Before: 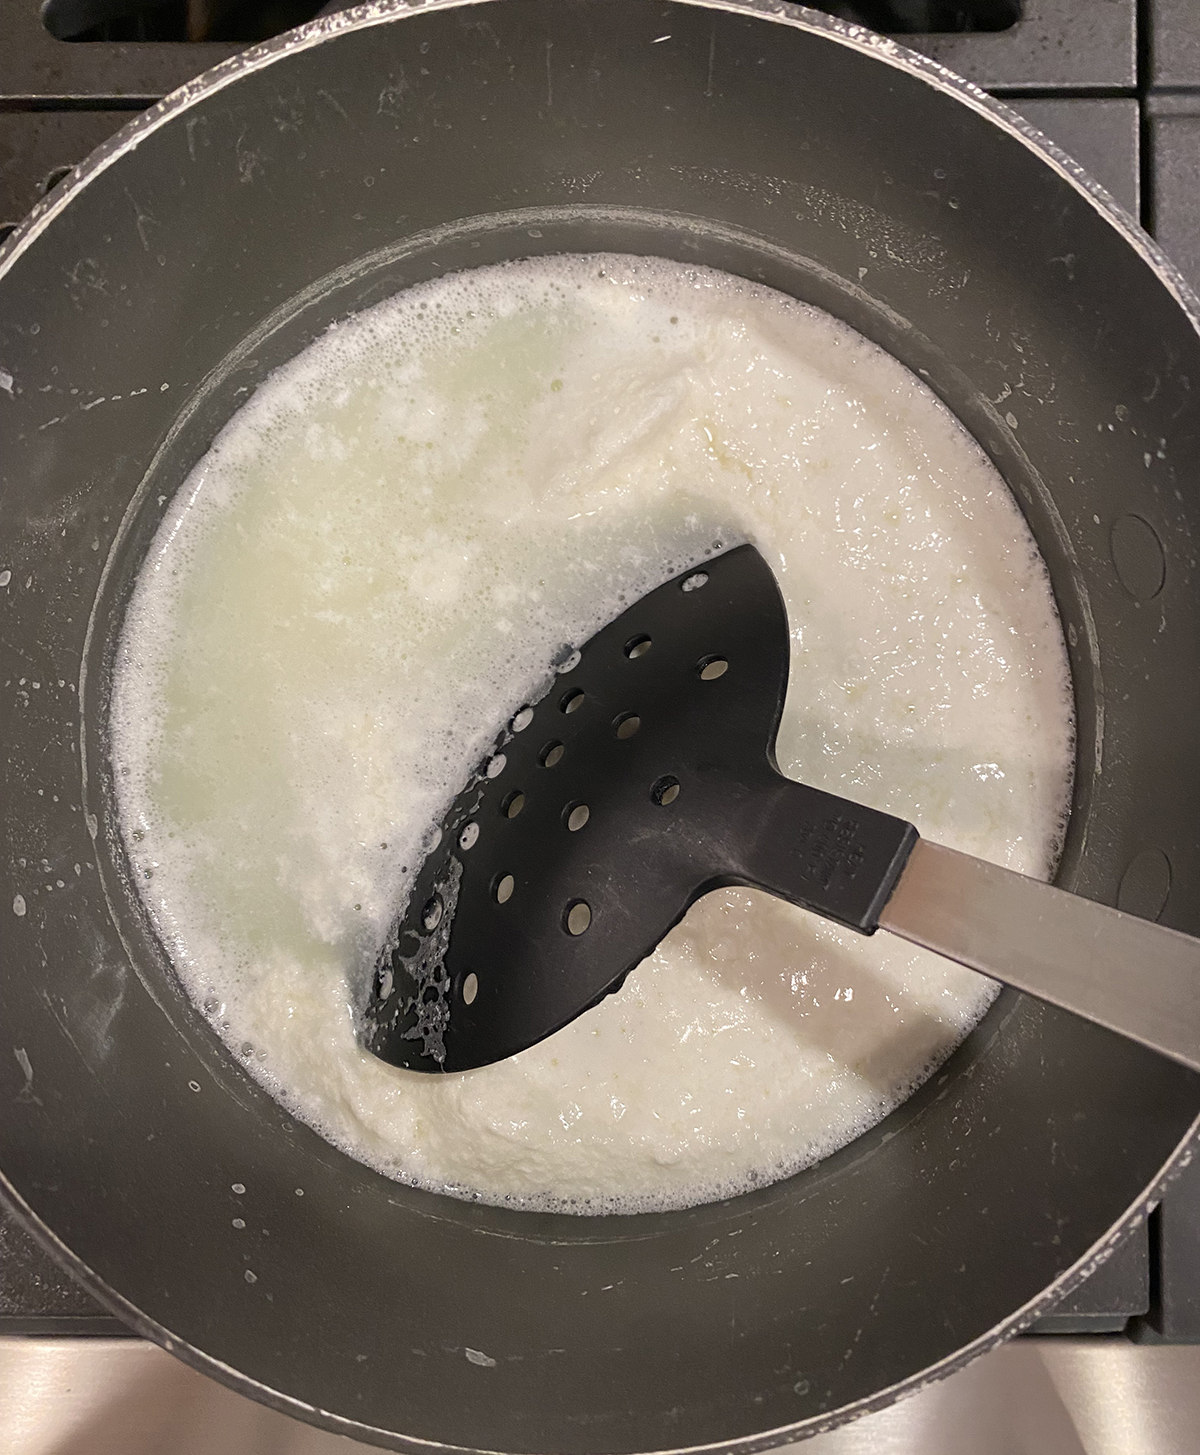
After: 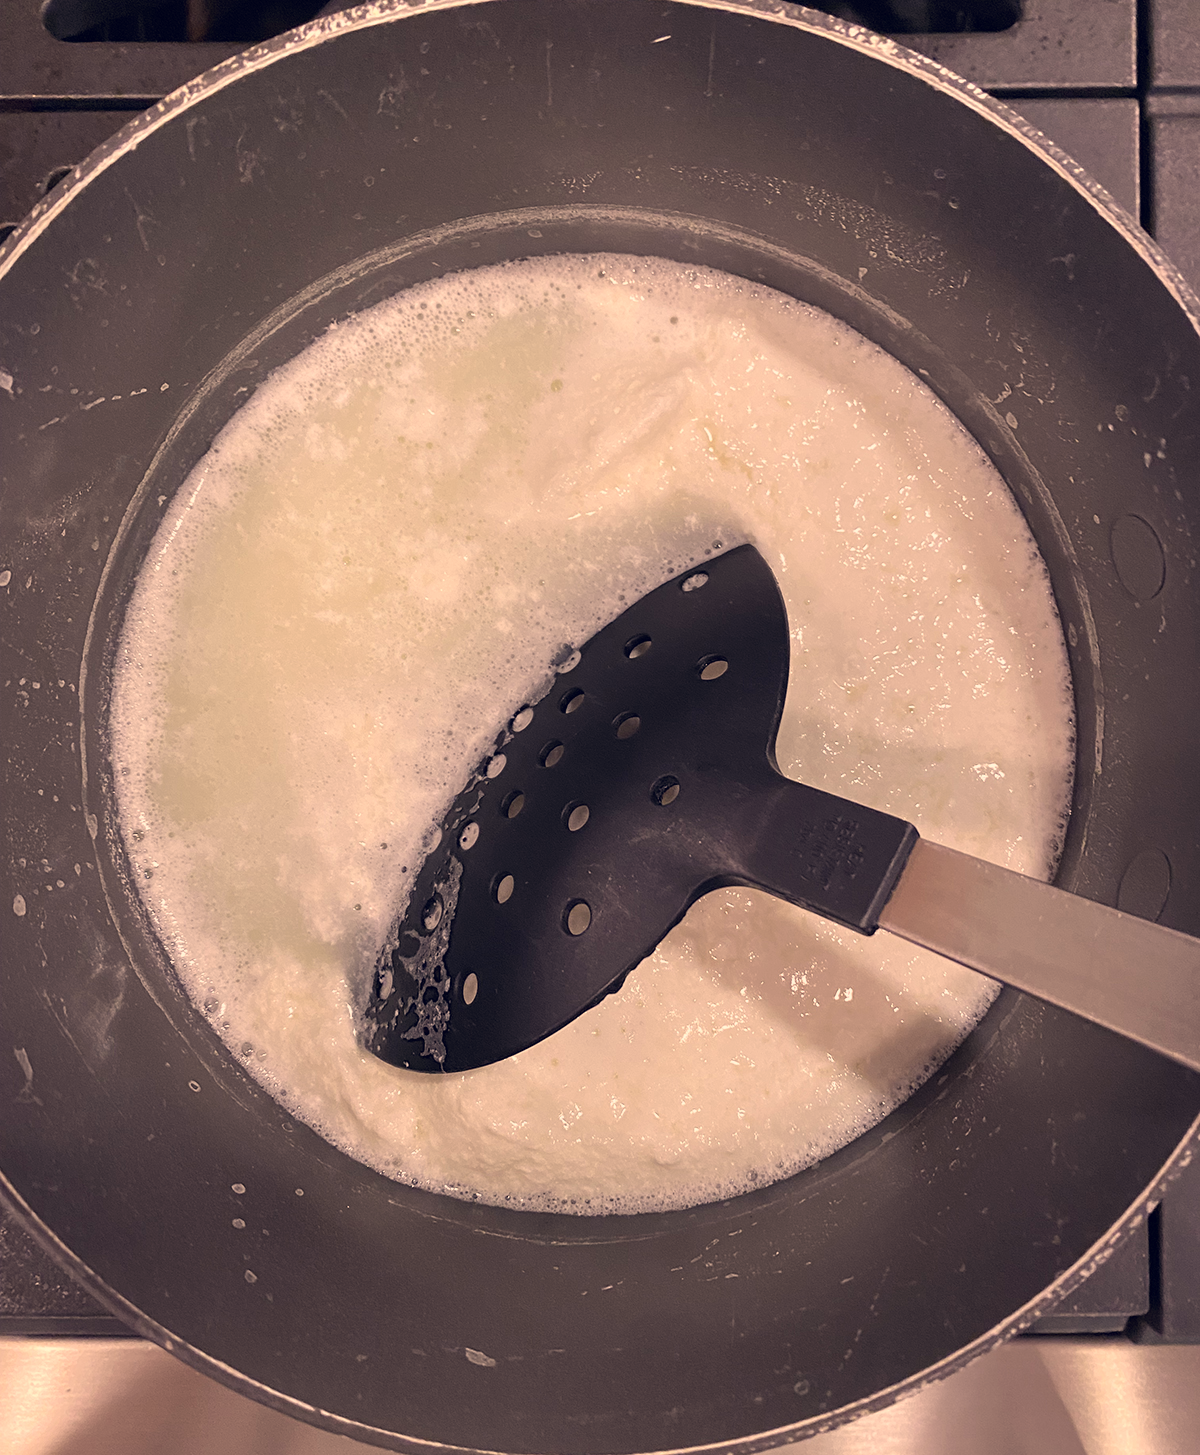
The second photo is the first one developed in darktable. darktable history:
color correction: highlights a* 20.28, highlights b* 27.59, shadows a* 3.41, shadows b* -16.68, saturation 0.721
